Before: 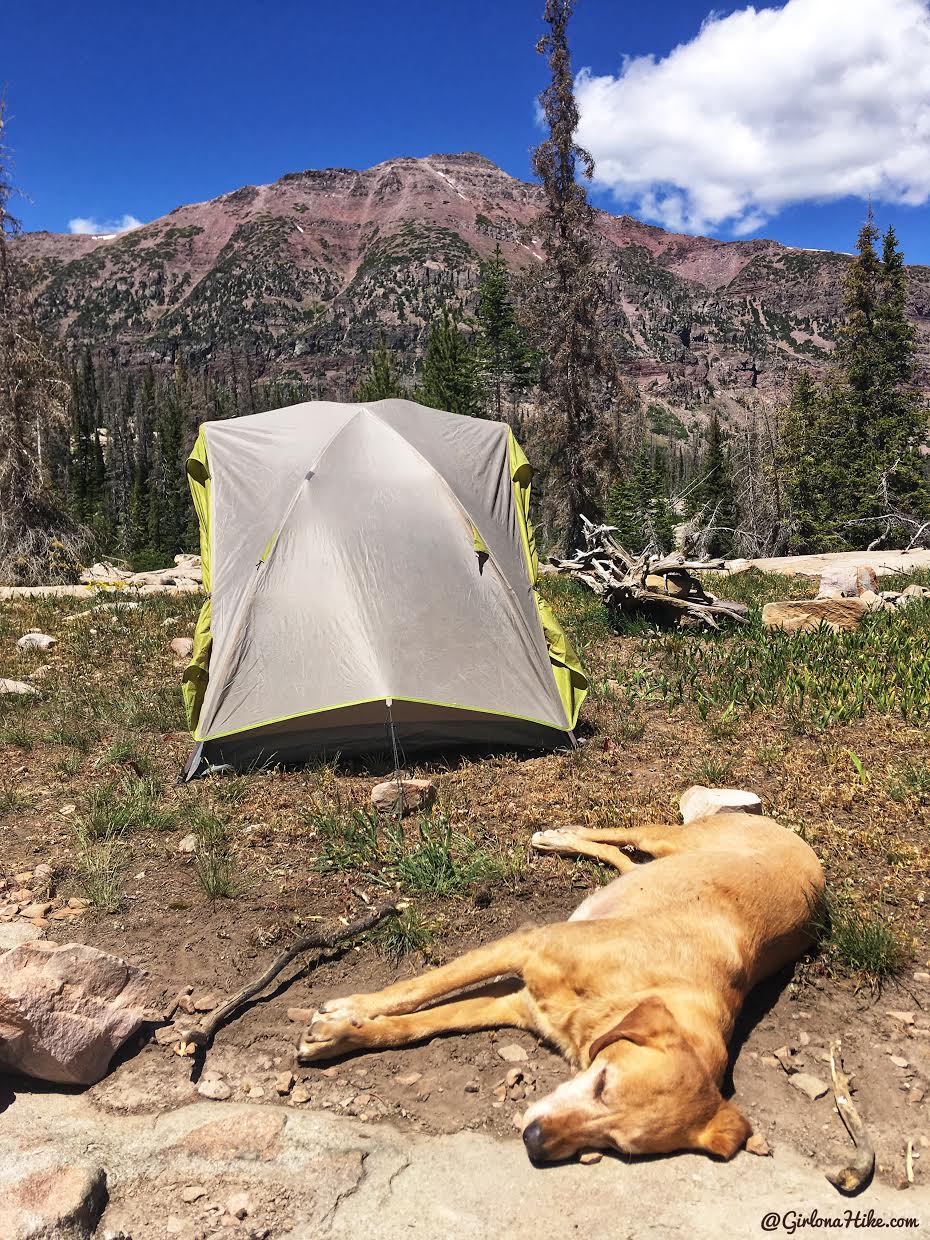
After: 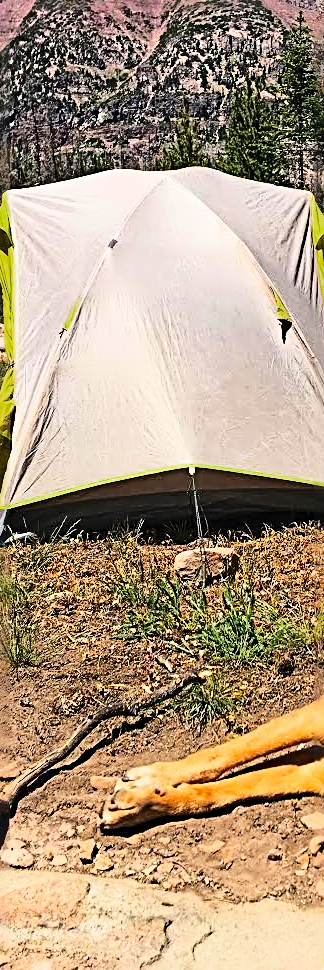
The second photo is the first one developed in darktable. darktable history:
color zones: curves: ch0 [(0, 0.425) (0.143, 0.422) (0.286, 0.42) (0.429, 0.419) (0.571, 0.419) (0.714, 0.42) (0.857, 0.422) (1, 0.425)]; ch1 [(0, 0.666) (0.143, 0.669) (0.286, 0.671) (0.429, 0.67) (0.571, 0.67) (0.714, 0.67) (0.857, 0.67) (1, 0.666)]
sharpen: radius 3.711, amount 0.944
base curve: curves: ch0 [(0, 0) (0.04, 0.03) (0.133, 0.232) (0.448, 0.748) (0.843, 0.968) (1, 1)]
crop and rotate: left 21.272%, top 18.78%, right 43.834%, bottom 2.984%
